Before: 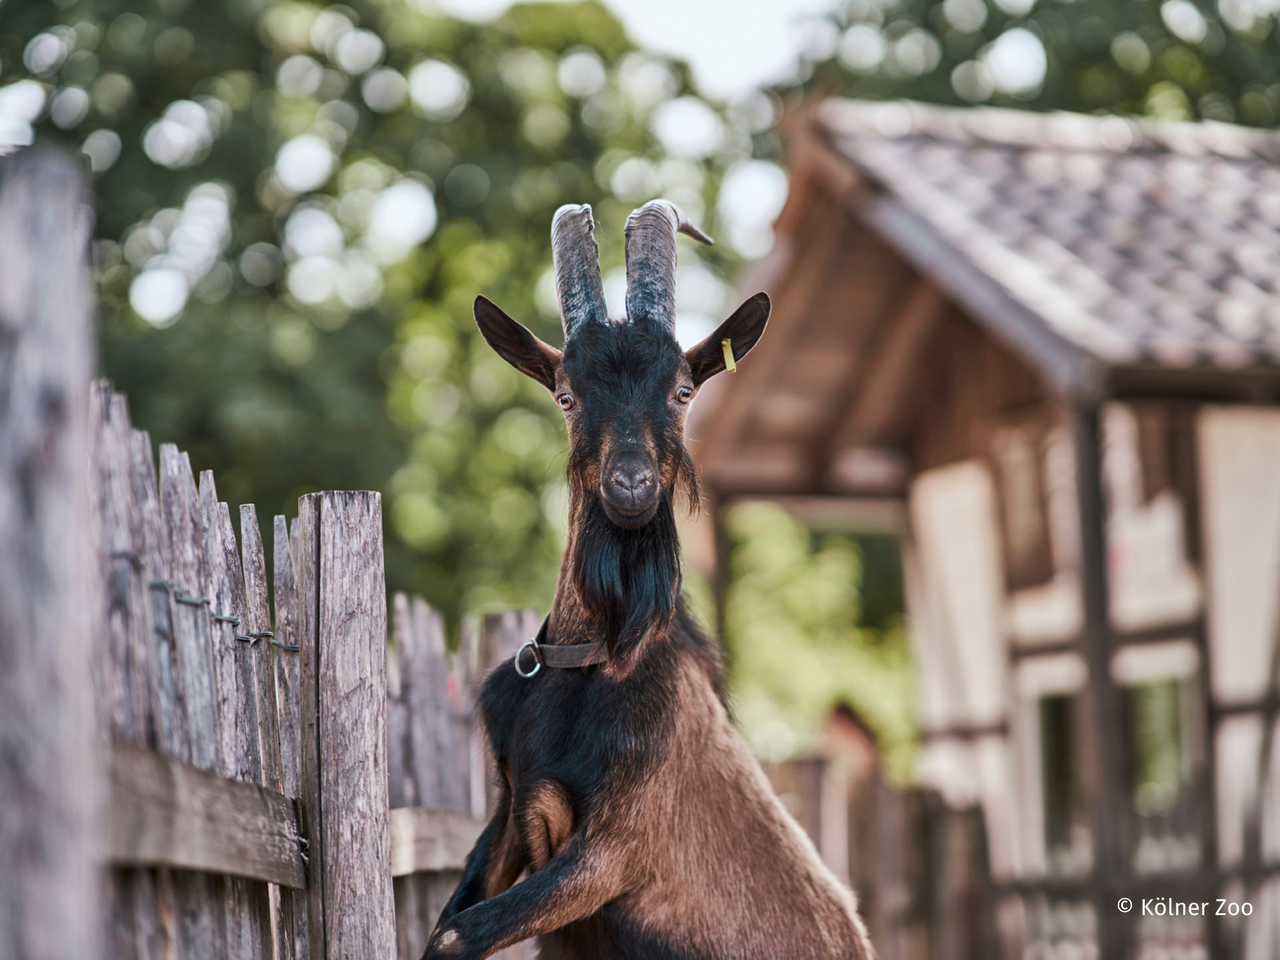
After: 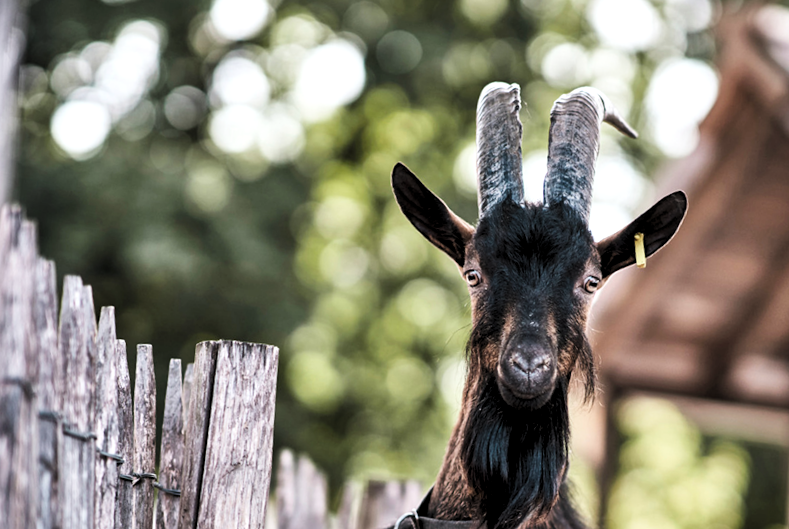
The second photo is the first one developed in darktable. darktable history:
crop and rotate: angle -6.38°, left 2.073%, top 6.794%, right 27.451%, bottom 30.167%
shadows and highlights: radius 110.84, shadows 51.36, white point adjustment 9.04, highlights -4.95, soften with gaussian
tone curve: curves: ch0 [(0, 0) (0.739, 0.837) (1, 1)]; ch1 [(0, 0) (0.226, 0.261) (0.383, 0.397) (0.462, 0.473) (0.498, 0.502) (0.521, 0.52) (0.578, 0.57) (1, 1)]; ch2 [(0, 0) (0.438, 0.456) (0.5, 0.5) (0.547, 0.557) (0.597, 0.58) (0.629, 0.603) (1, 1)], preserve colors none
levels: levels [0.116, 0.574, 1]
